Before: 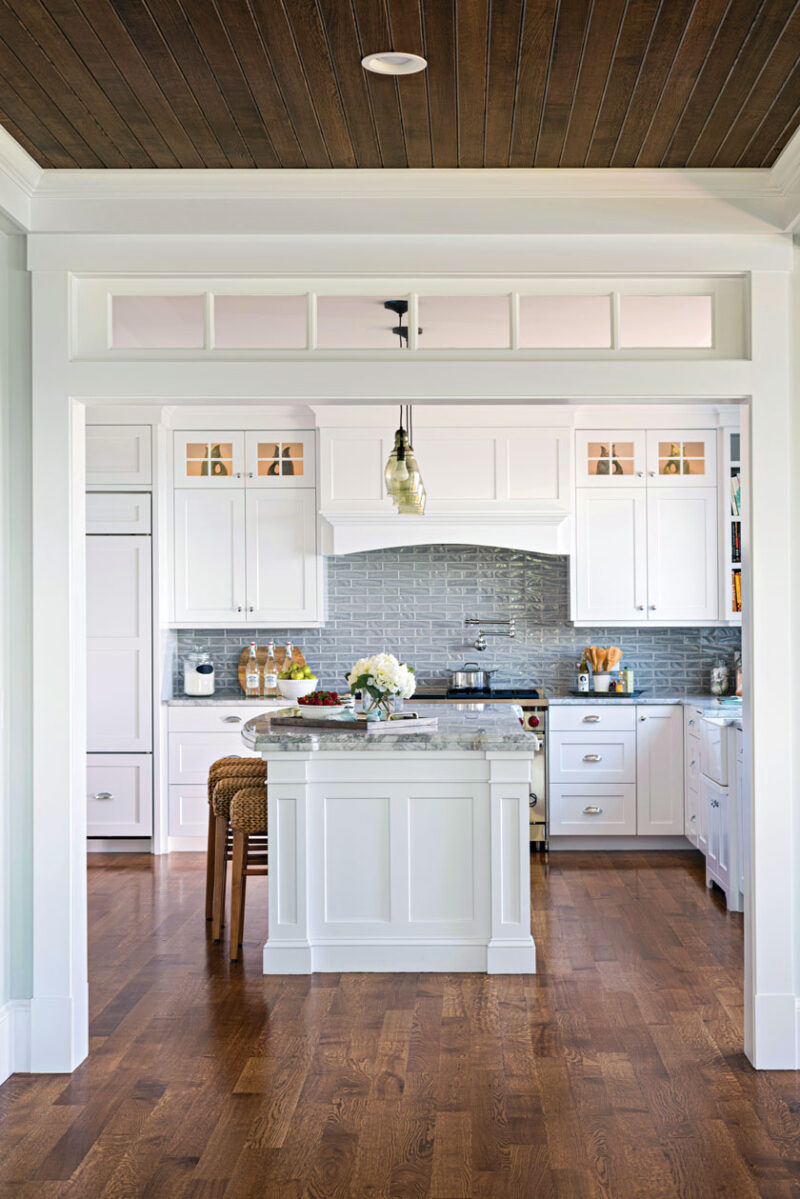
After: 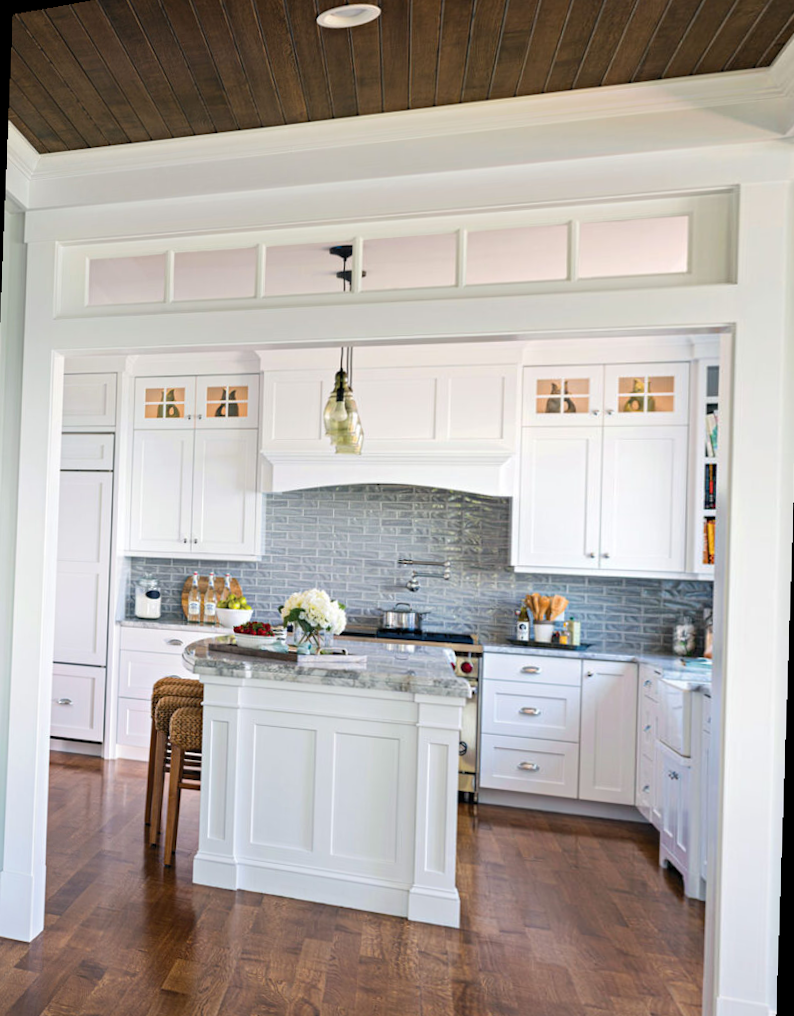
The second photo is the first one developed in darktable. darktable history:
crop and rotate: angle -0.5°
rotate and perspective: rotation 1.69°, lens shift (vertical) -0.023, lens shift (horizontal) -0.291, crop left 0.025, crop right 0.988, crop top 0.092, crop bottom 0.842
fill light: on, module defaults
